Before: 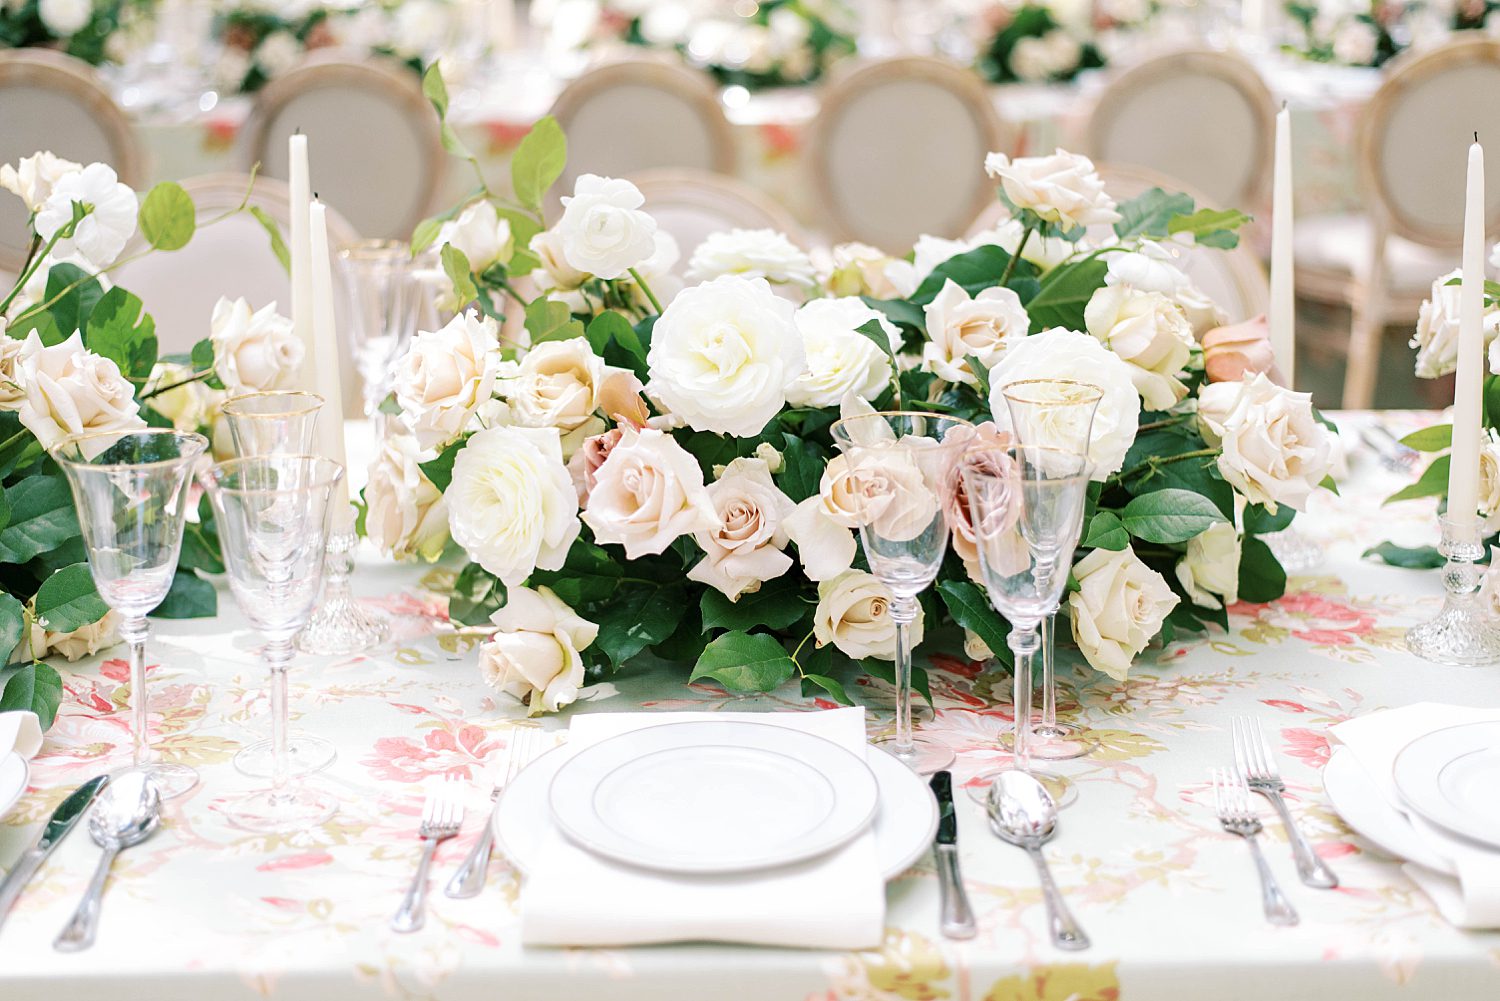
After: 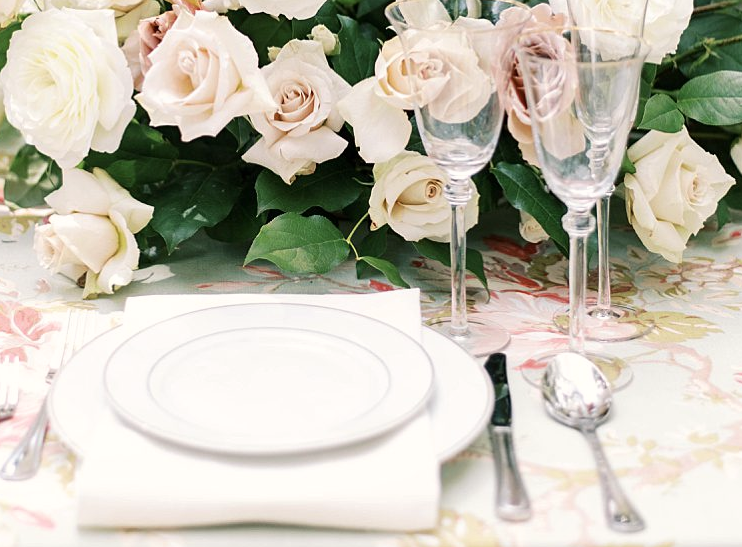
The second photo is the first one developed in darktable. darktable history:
color correction: highlights a* 0.816, highlights b* 2.78, saturation 1.1
crop: left 29.672%, top 41.786%, right 20.851%, bottom 3.487%
contrast brightness saturation: contrast 0.06, brightness -0.01, saturation -0.23
